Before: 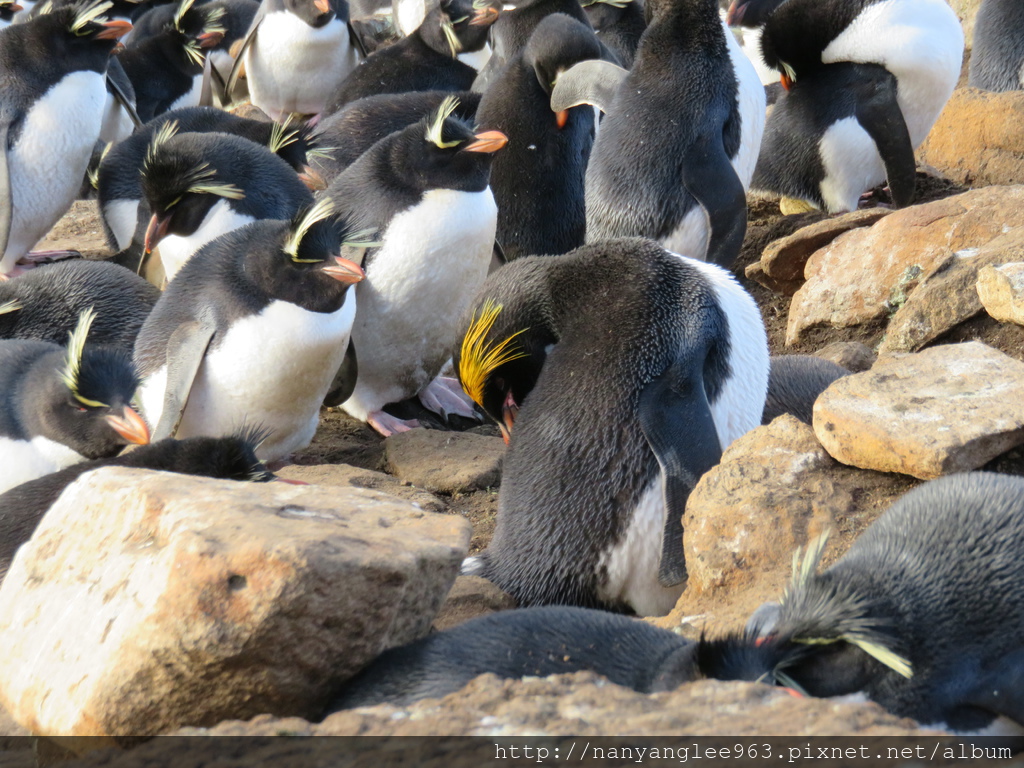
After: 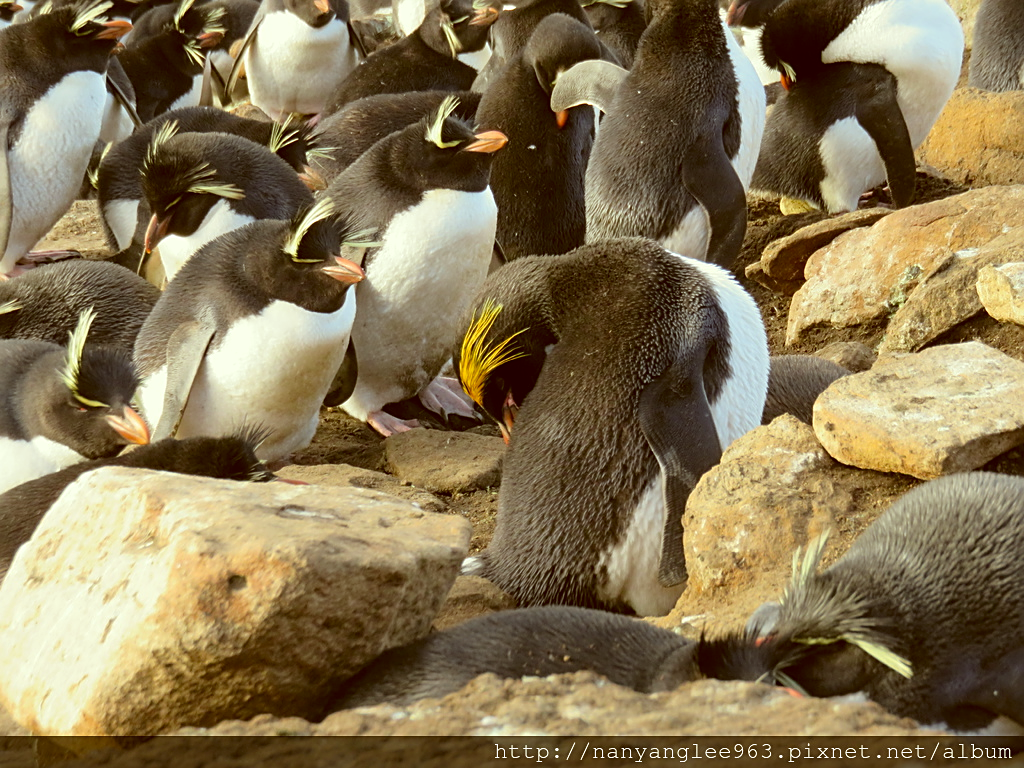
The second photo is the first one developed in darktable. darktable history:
sharpen: on, module defaults
color correction: highlights a* -5.39, highlights b* 9.8, shadows a* 9.47, shadows b* 24.55
